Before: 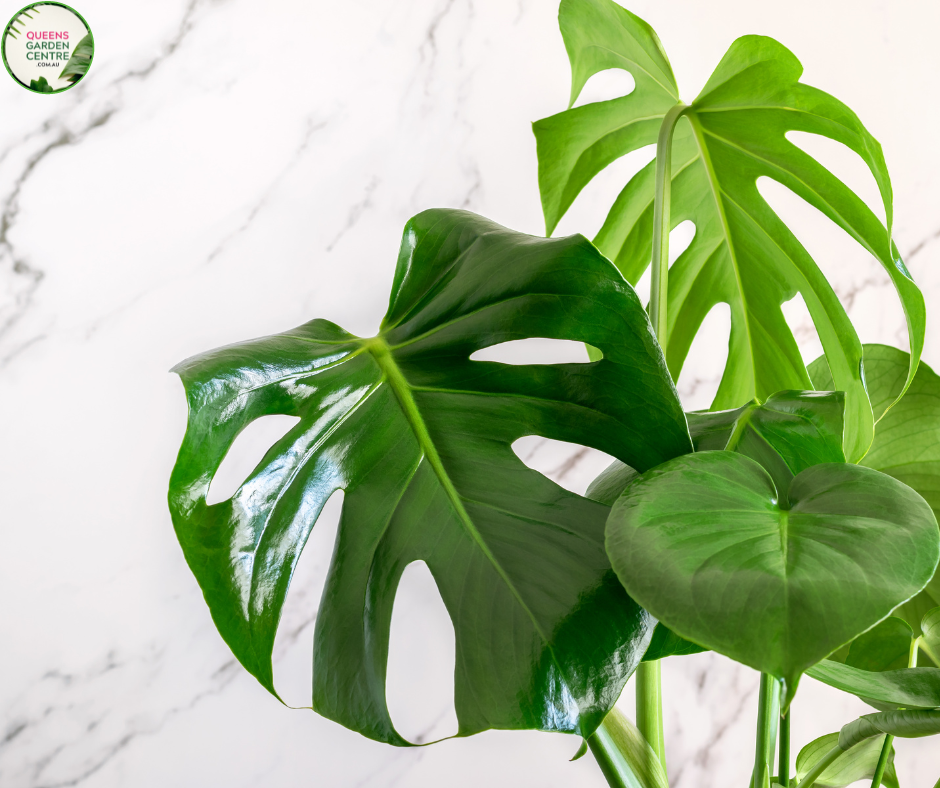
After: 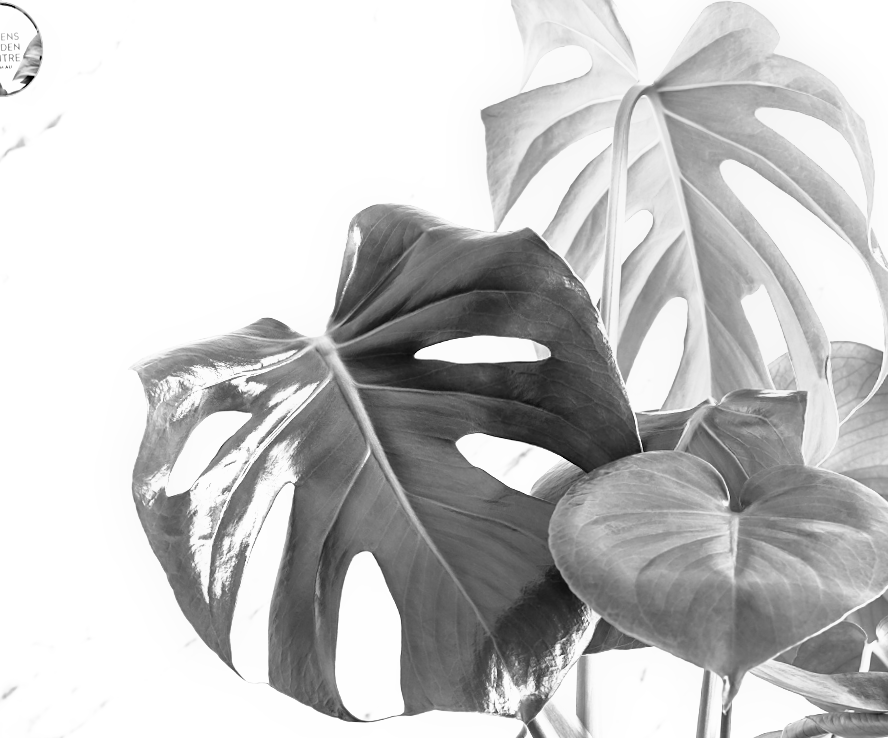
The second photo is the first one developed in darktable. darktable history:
rotate and perspective: rotation 0.062°, lens shift (vertical) 0.115, lens shift (horizontal) -0.133, crop left 0.047, crop right 0.94, crop top 0.061, crop bottom 0.94
sharpen: amount 0.2
tone curve: curves: ch0 [(0, 0) (0.003, 0.028) (0.011, 0.028) (0.025, 0.026) (0.044, 0.036) (0.069, 0.06) (0.1, 0.101) (0.136, 0.15) (0.177, 0.203) (0.224, 0.271) (0.277, 0.345) (0.335, 0.422) (0.399, 0.515) (0.468, 0.611) (0.543, 0.716) (0.623, 0.826) (0.709, 0.942) (0.801, 0.992) (0.898, 1) (1, 1)], preserve colors none
monochrome: on, module defaults
